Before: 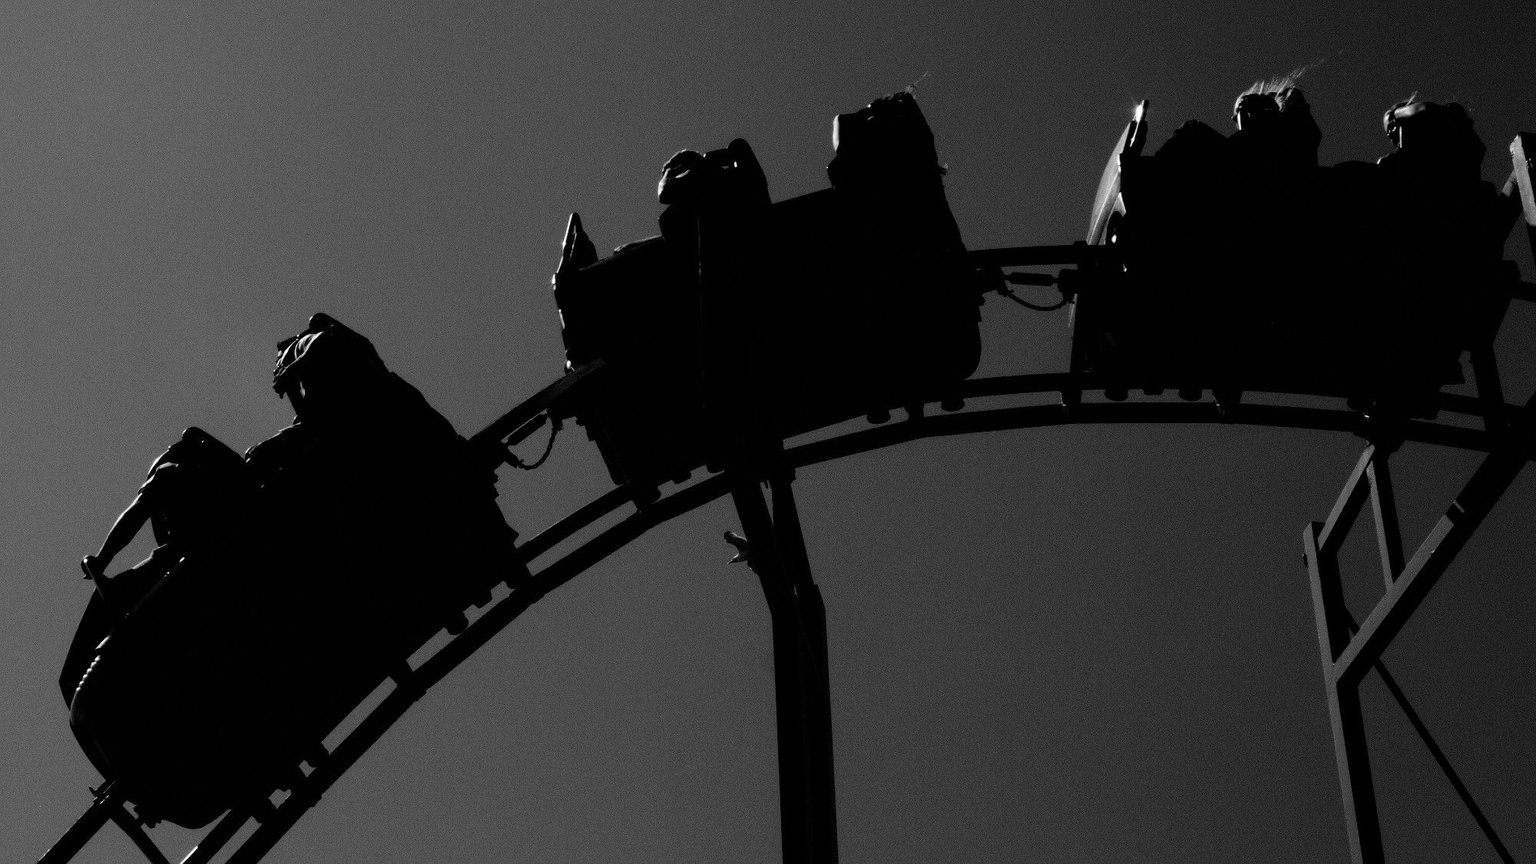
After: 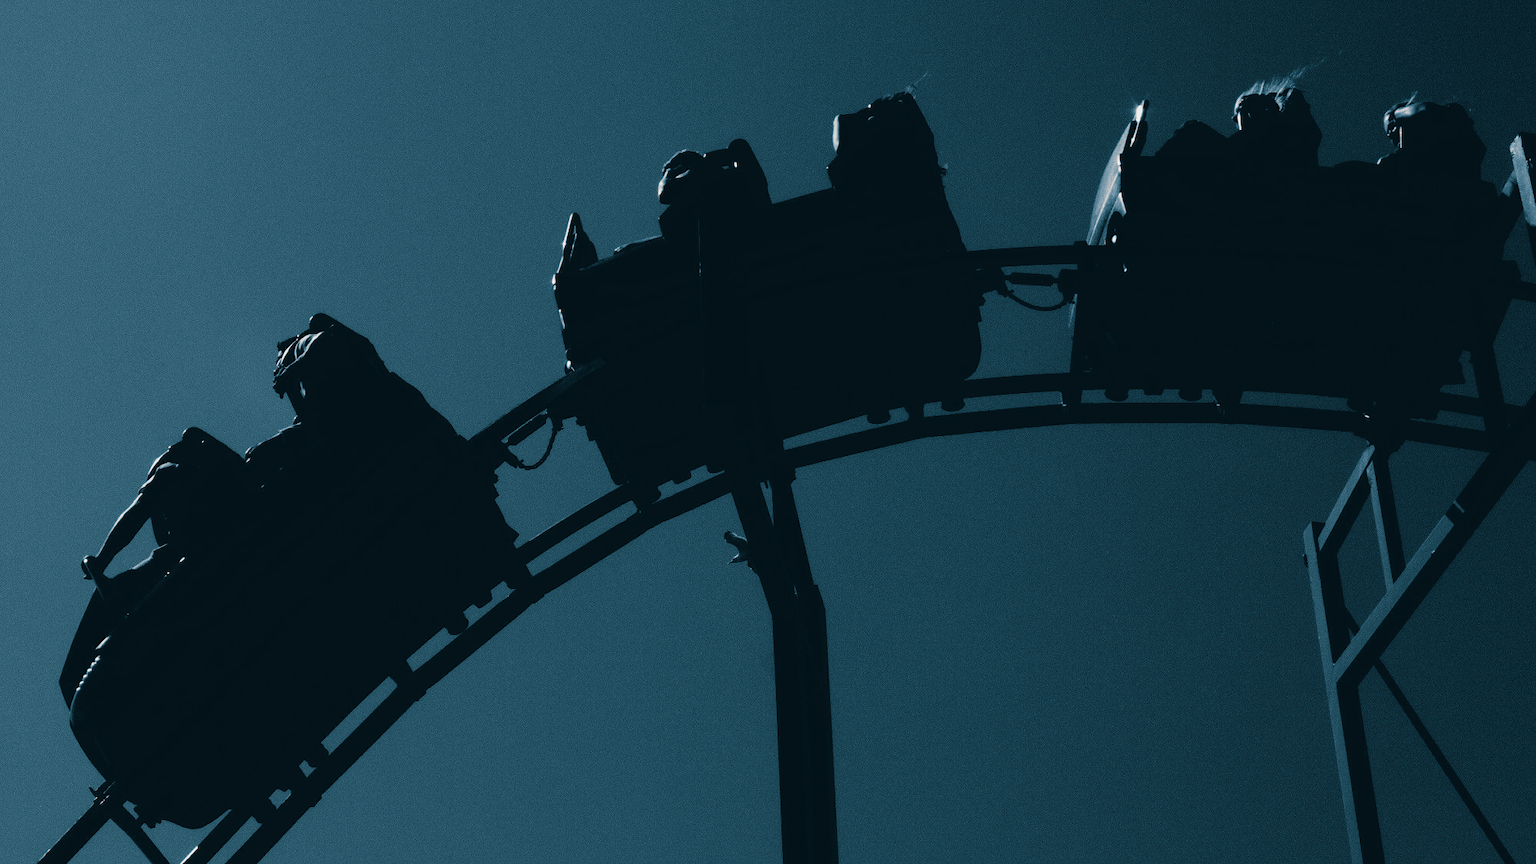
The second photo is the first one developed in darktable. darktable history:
split-toning: shadows › hue 212.4°, balance -70
contrast brightness saturation: contrast -0.11
